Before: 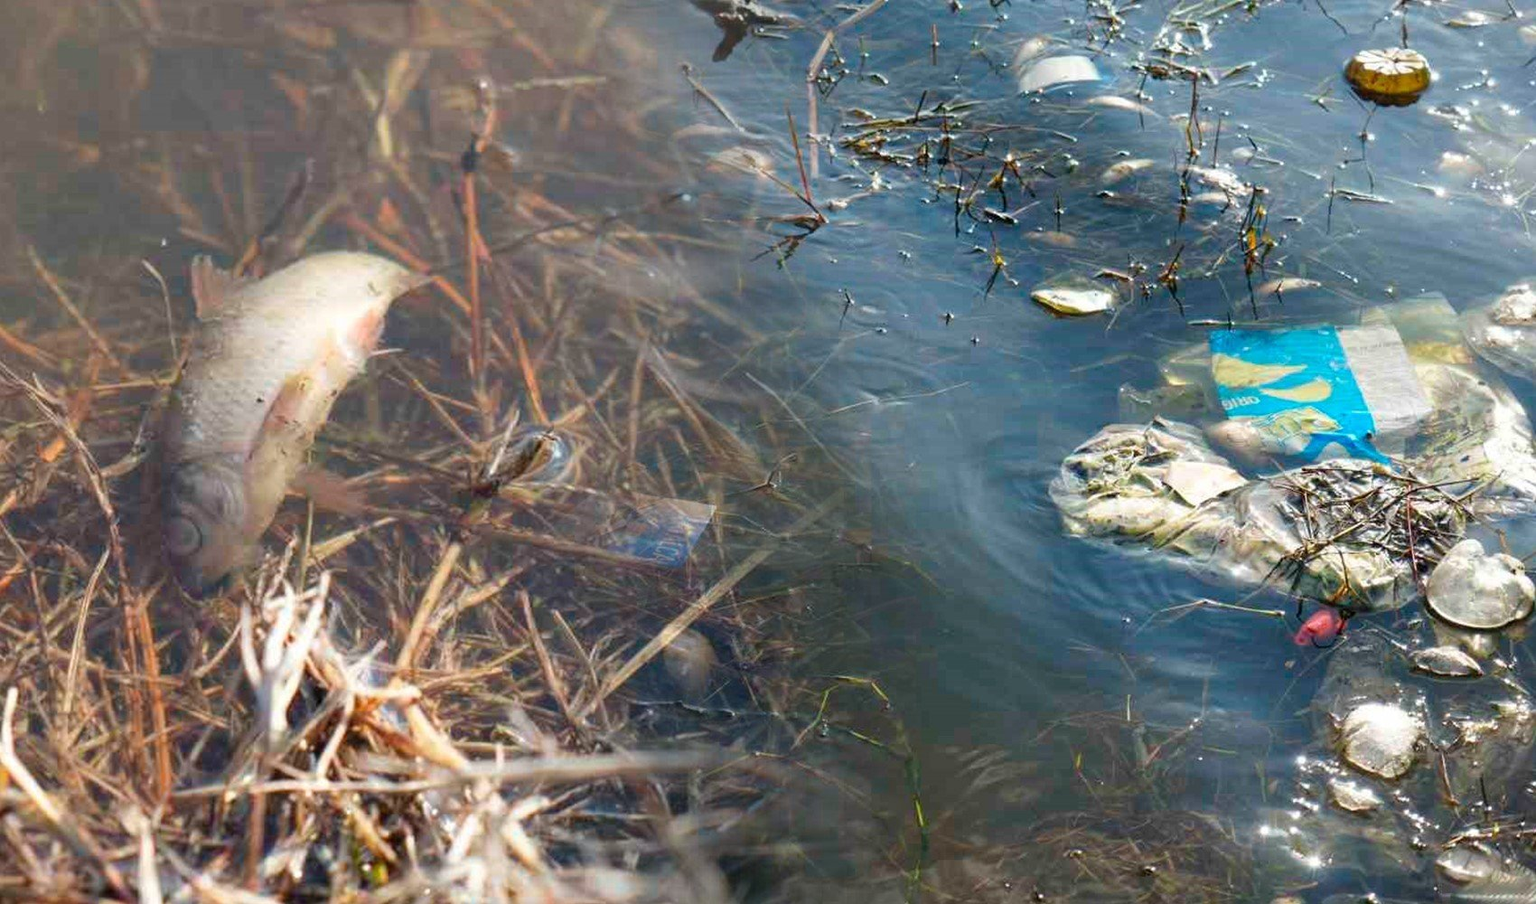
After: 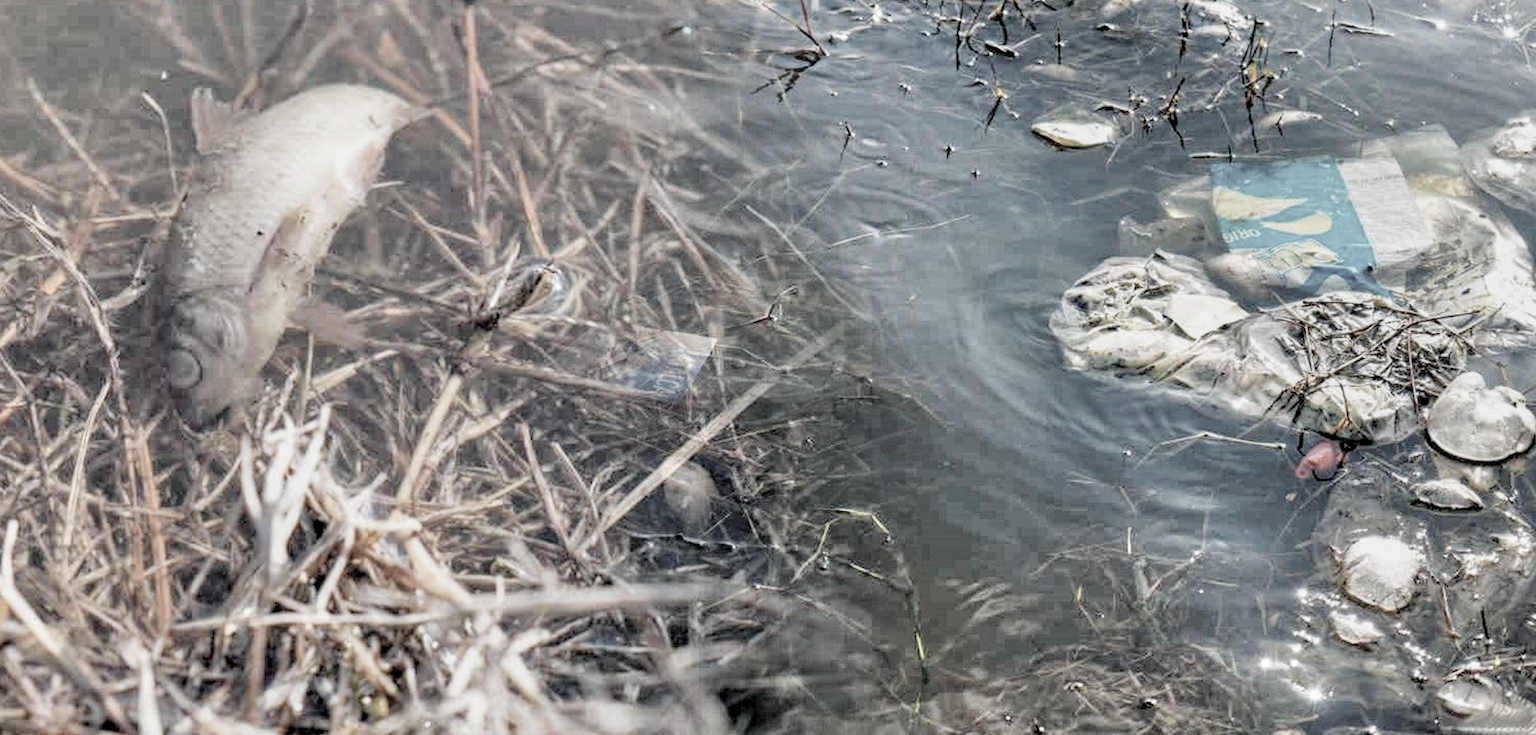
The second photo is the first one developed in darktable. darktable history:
local contrast: on, module defaults
crop and rotate: top 18.507%
tone equalizer: -7 EV 0.15 EV, -6 EV 0.6 EV, -5 EV 1.15 EV, -4 EV 1.33 EV, -3 EV 1.15 EV, -2 EV 0.6 EV, -1 EV 0.15 EV, mask exposure compensation -0.5 EV
color zones: curves: ch1 [(0, 0.153) (0.143, 0.15) (0.286, 0.151) (0.429, 0.152) (0.571, 0.152) (0.714, 0.151) (0.857, 0.151) (1, 0.153)]
filmic rgb: black relative exposure -5 EV, hardness 2.88, contrast 1.3
haze removal: compatibility mode true, adaptive false
